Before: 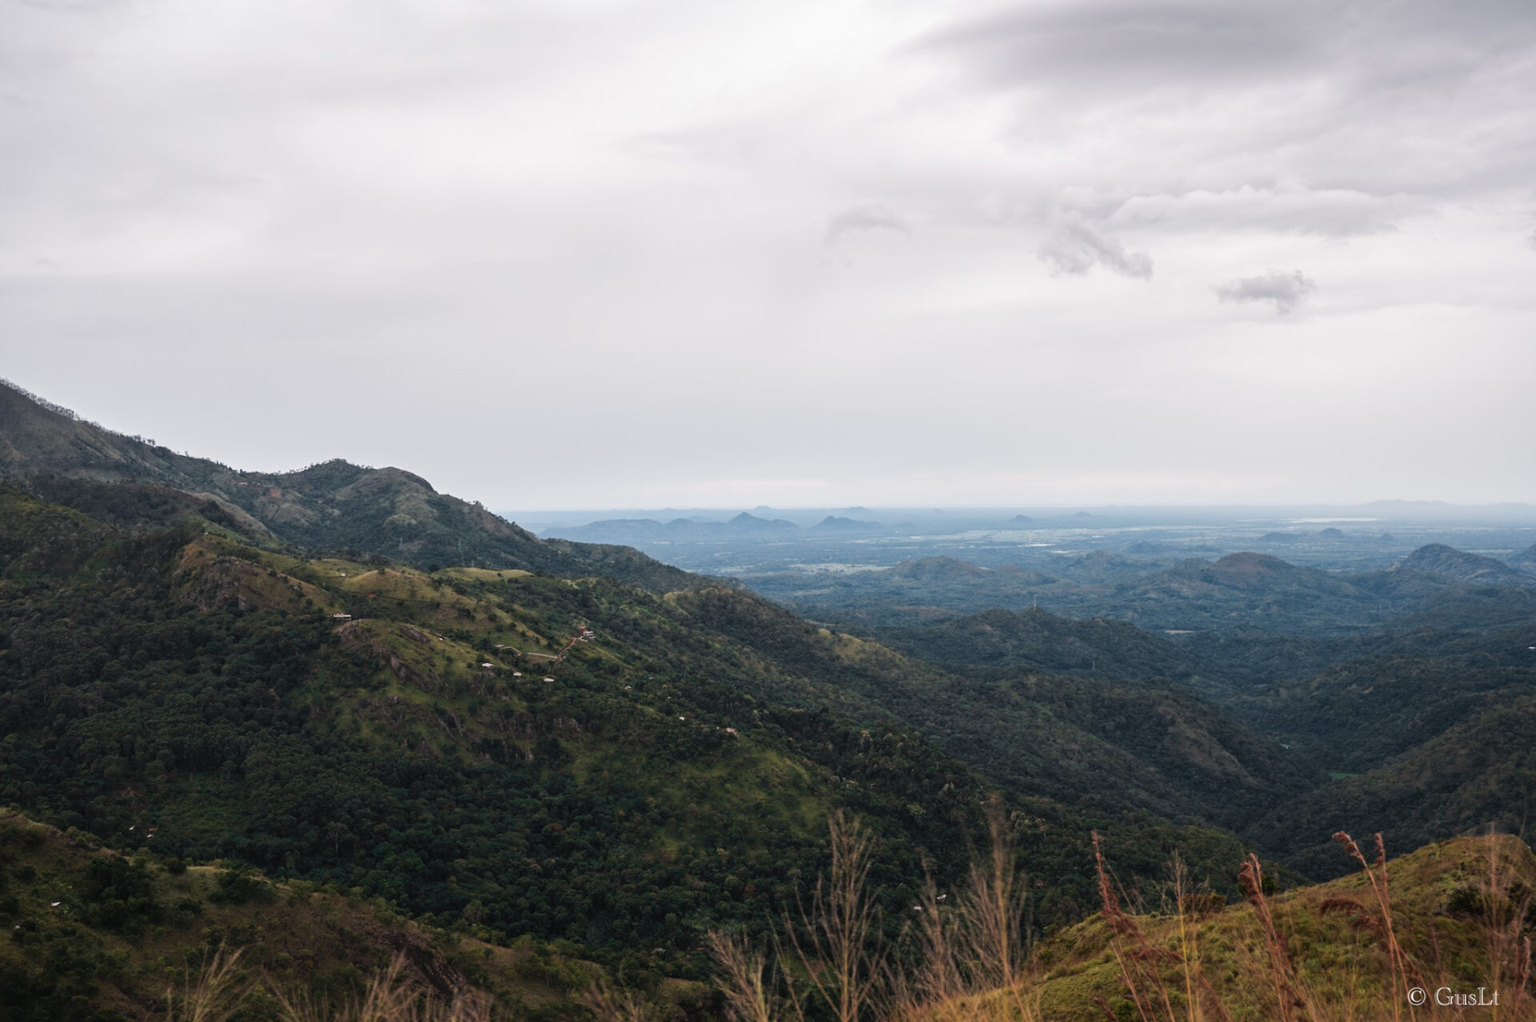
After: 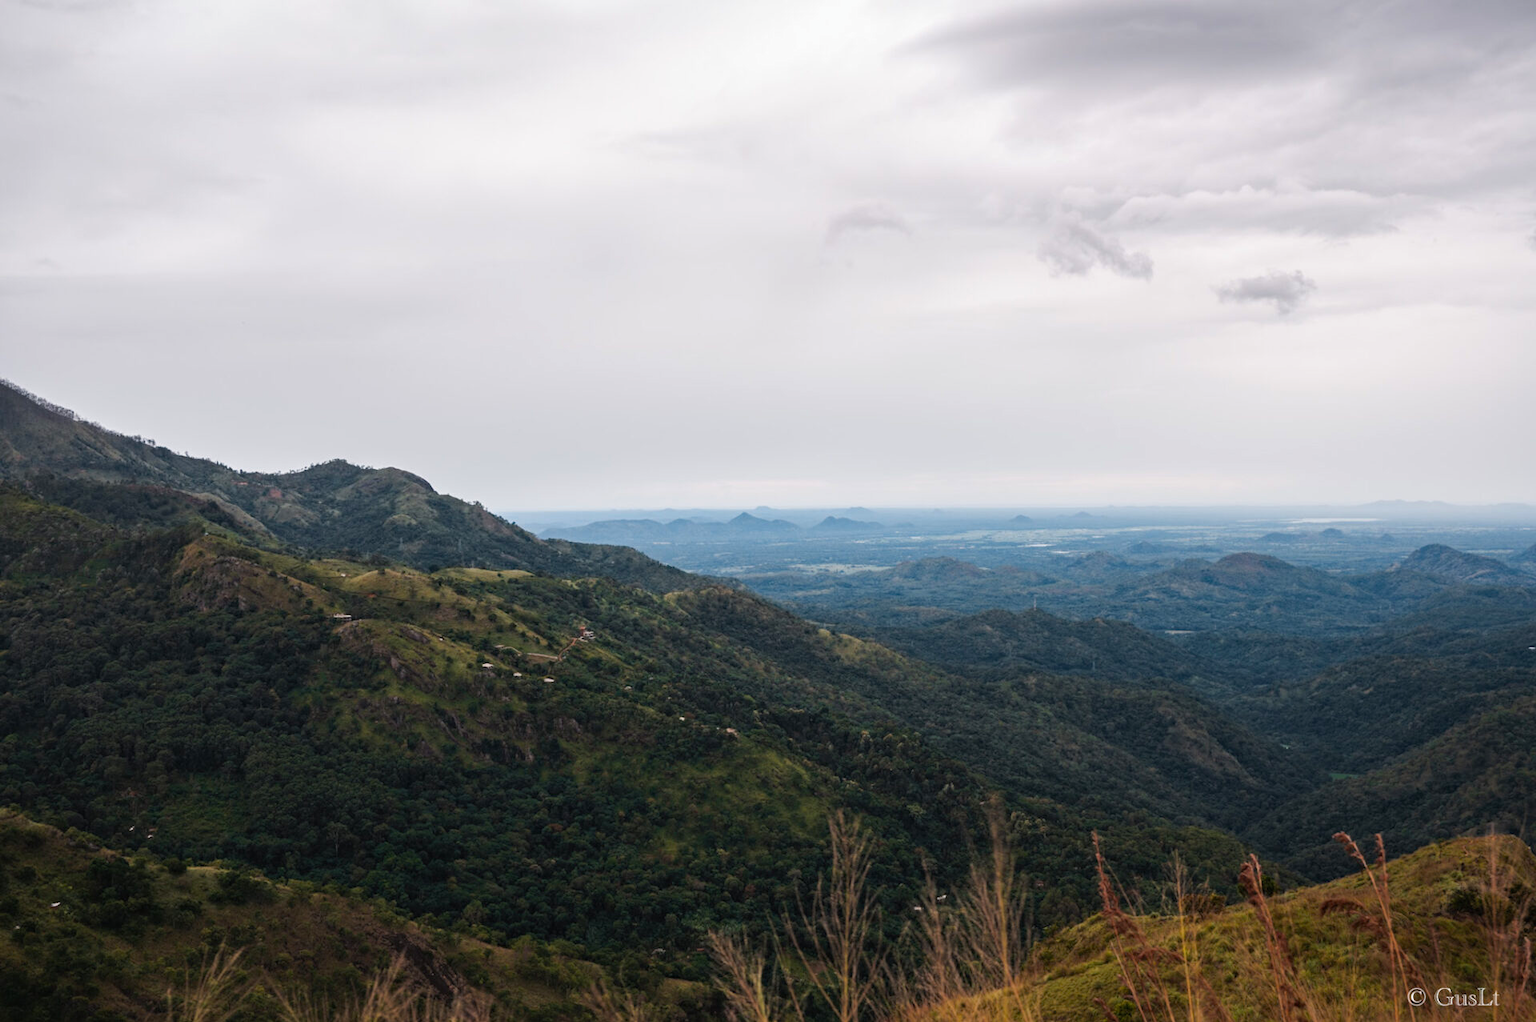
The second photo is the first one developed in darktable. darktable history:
haze removal: compatibility mode true, adaptive false
color balance rgb: perceptual saturation grading › global saturation 10%, global vibrance 10%
